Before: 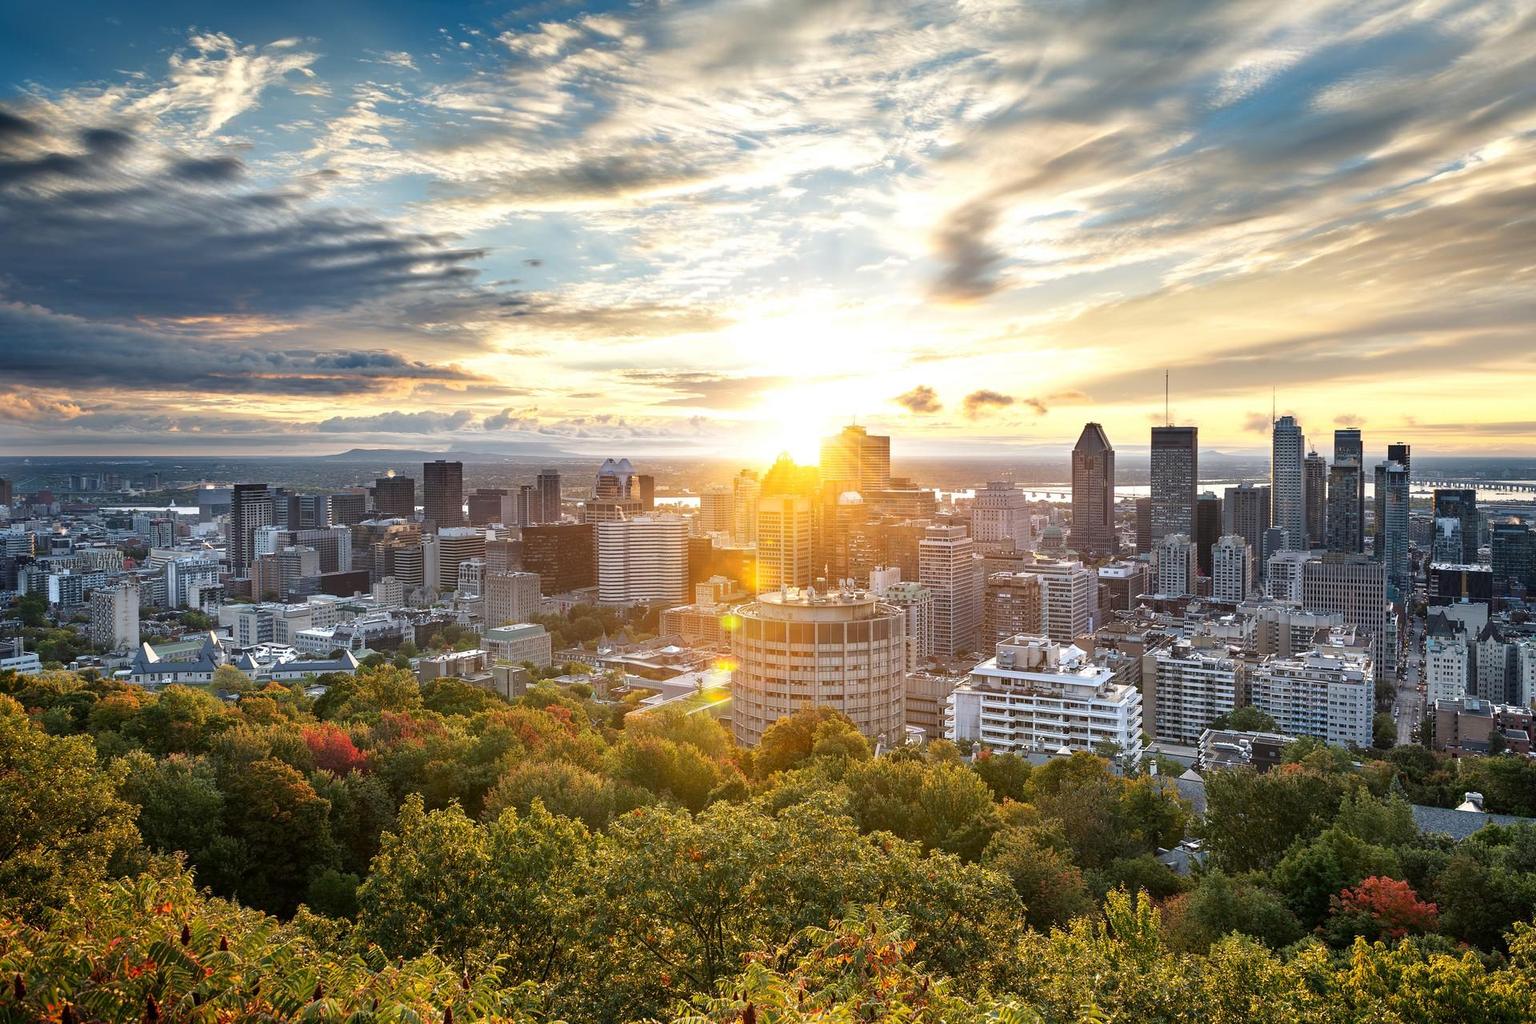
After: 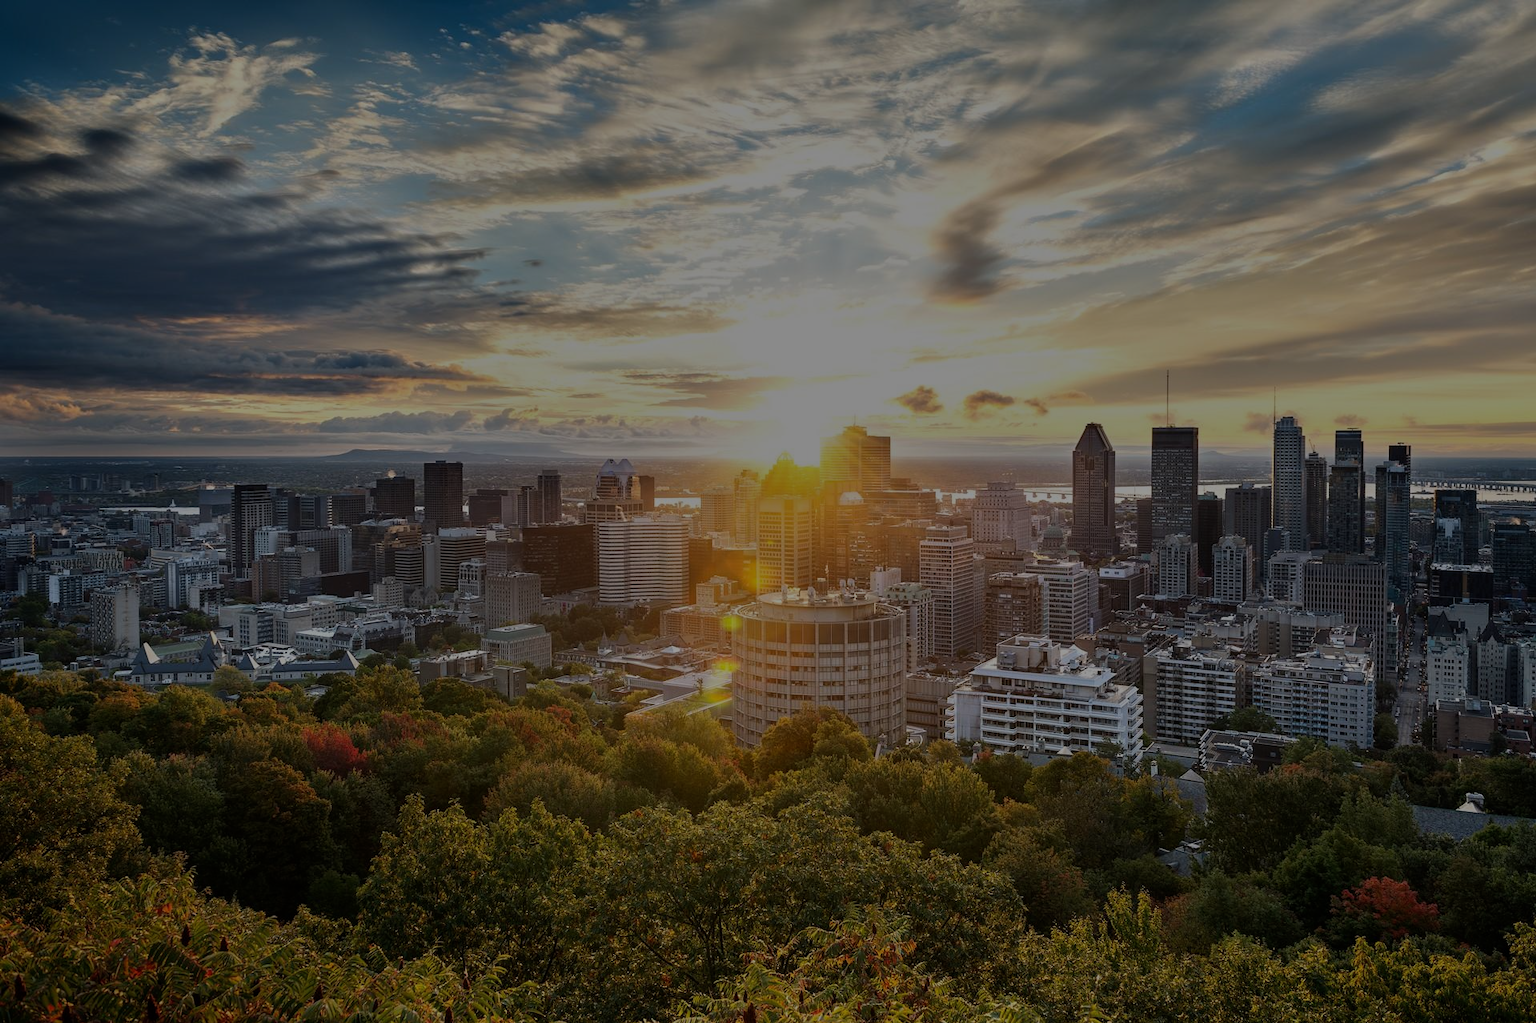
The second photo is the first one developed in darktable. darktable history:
crop: left 0%
tone equalizer: -8 EV -1.97 EV, -7 EV -1.96 EV, -6 EV -1.96 EV, -5 EV -1.96 EV, -4 EV -1.99 EV, -3 EV -1.99 EV, -2 EV -1.98 EV, -1 EV -1.62 EV, +0 EV -1.98 EV
